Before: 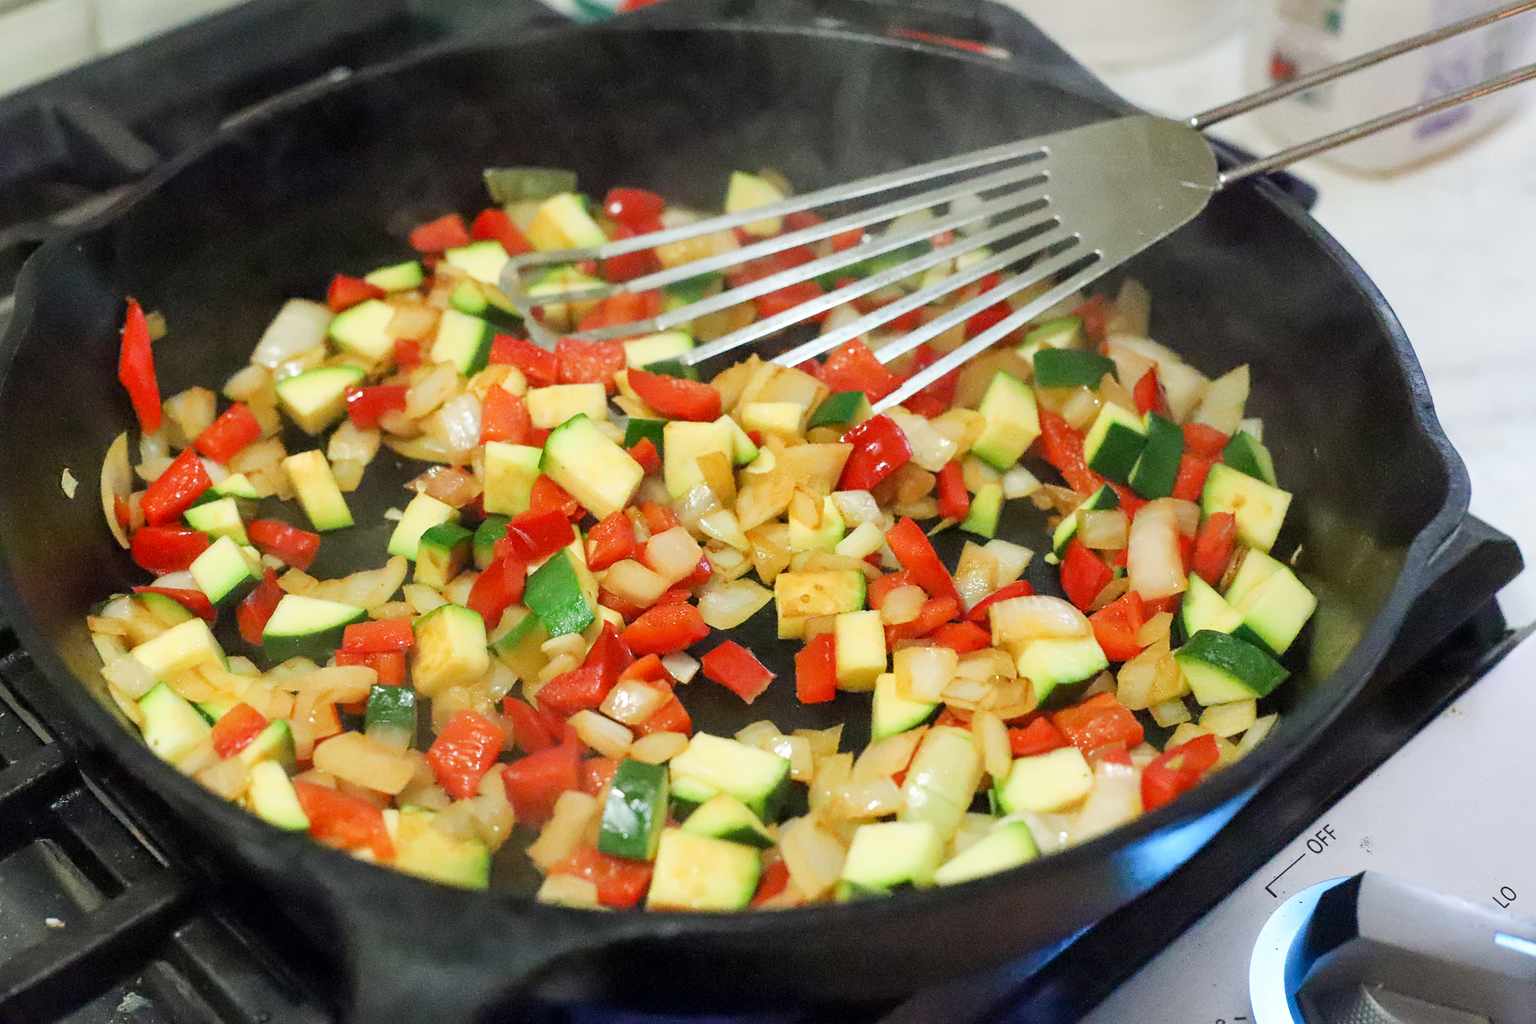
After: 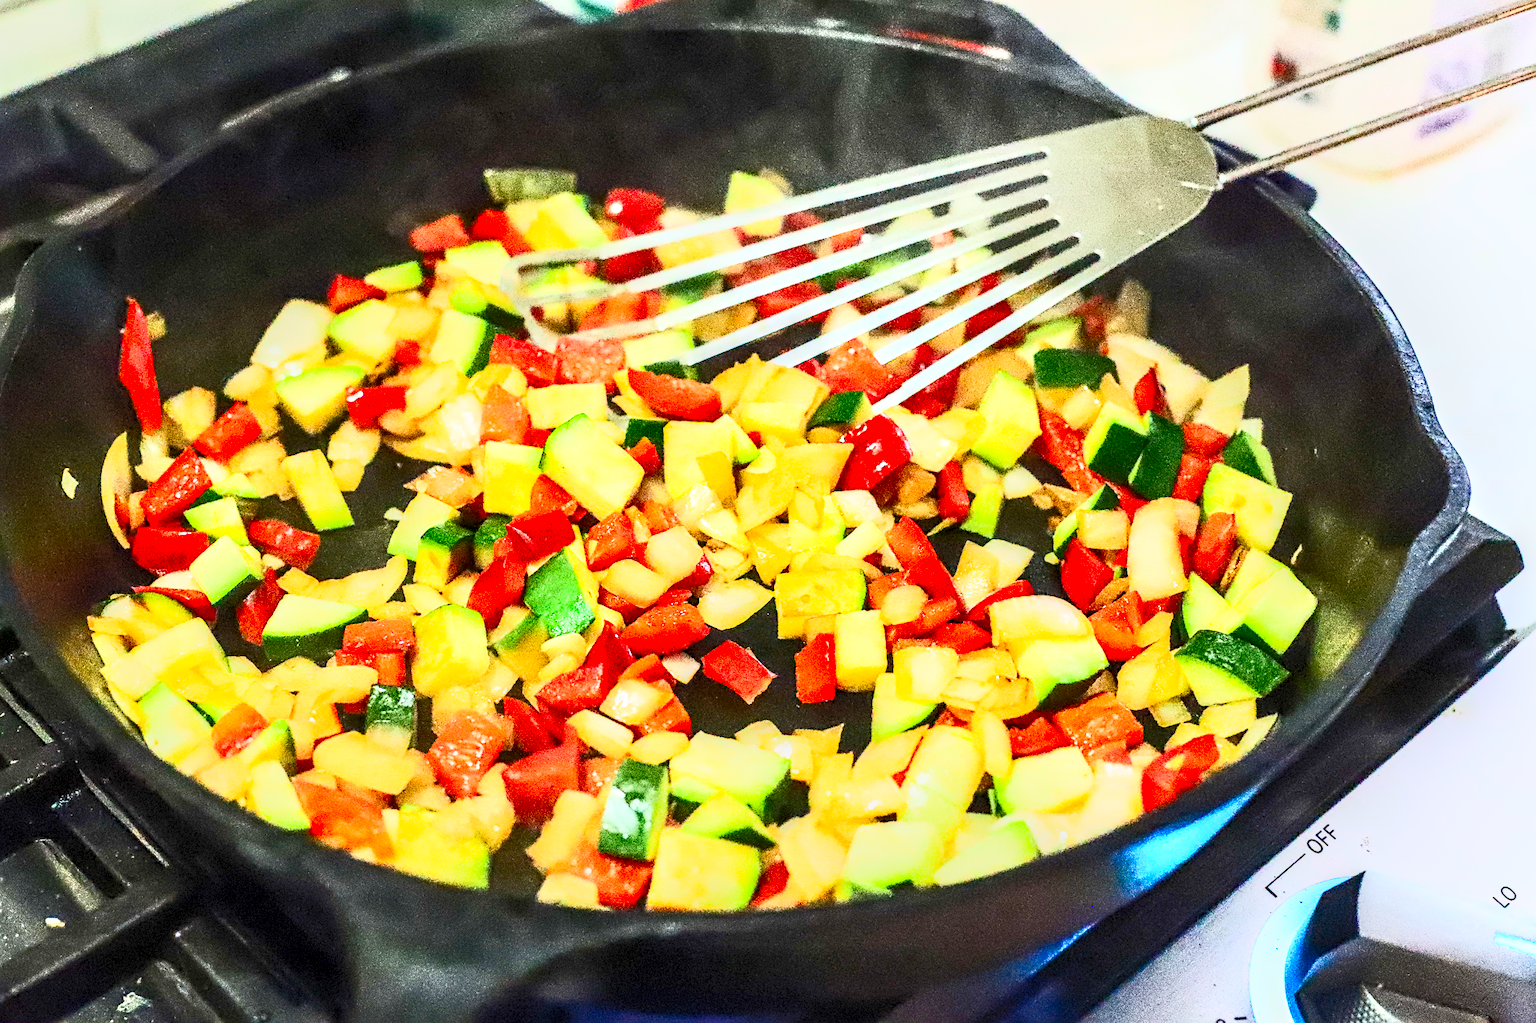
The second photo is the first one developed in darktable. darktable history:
contrast brightness saturation: contrast 0.822, brightness 0.587, saturation 0.582
sharpen: radius 2.505, amount 0.336
local contrast: highlights 26%, detail 150%
